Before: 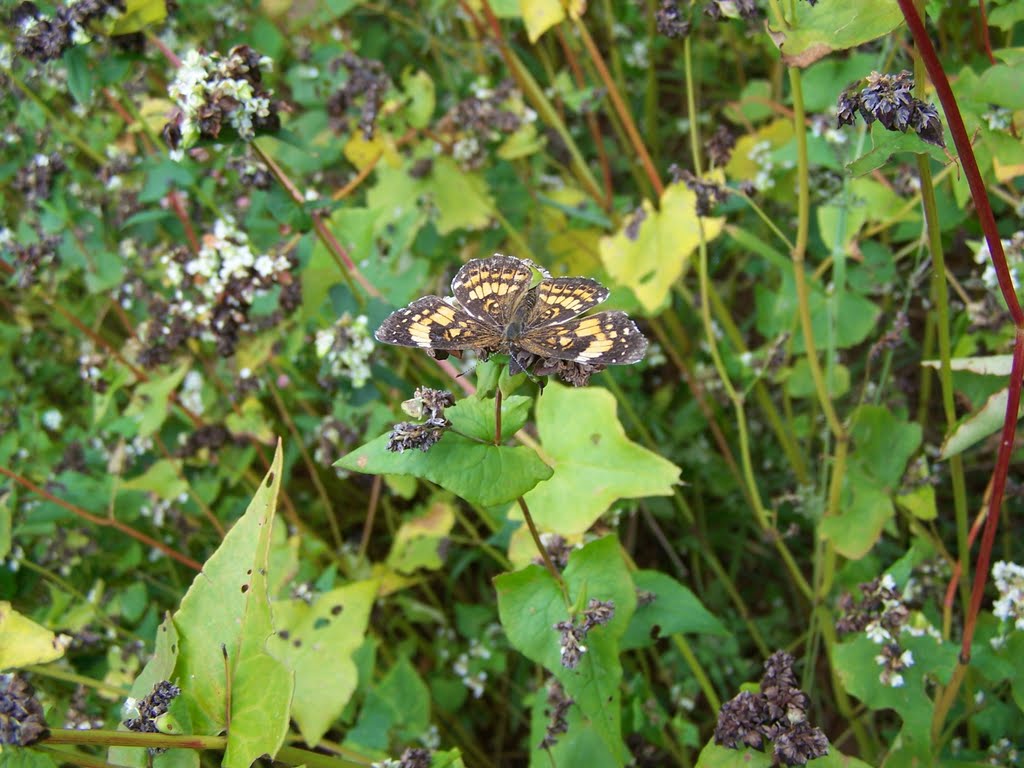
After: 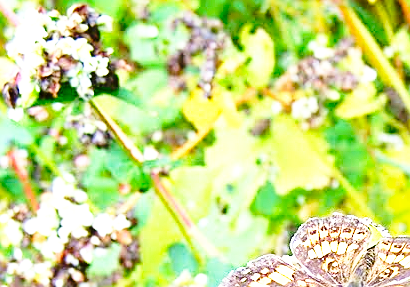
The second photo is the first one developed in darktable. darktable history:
sharpen: on, module defaults
contrast brightness saturation: contrast 0.091, saturation 0.272
exposure: black level correction 0, exposure 1.284 EV, compensate highlight preservation false
crop: left 15.752%, top 5.425%, right 44.15%, bottom 57.078%
base curve: curves: ch0 [(0, 0) (0.04, 0.03) (0.133, 0.232) (0.448, 0.748) (0.843, 0.968) (1, 1)], preserve colors none
